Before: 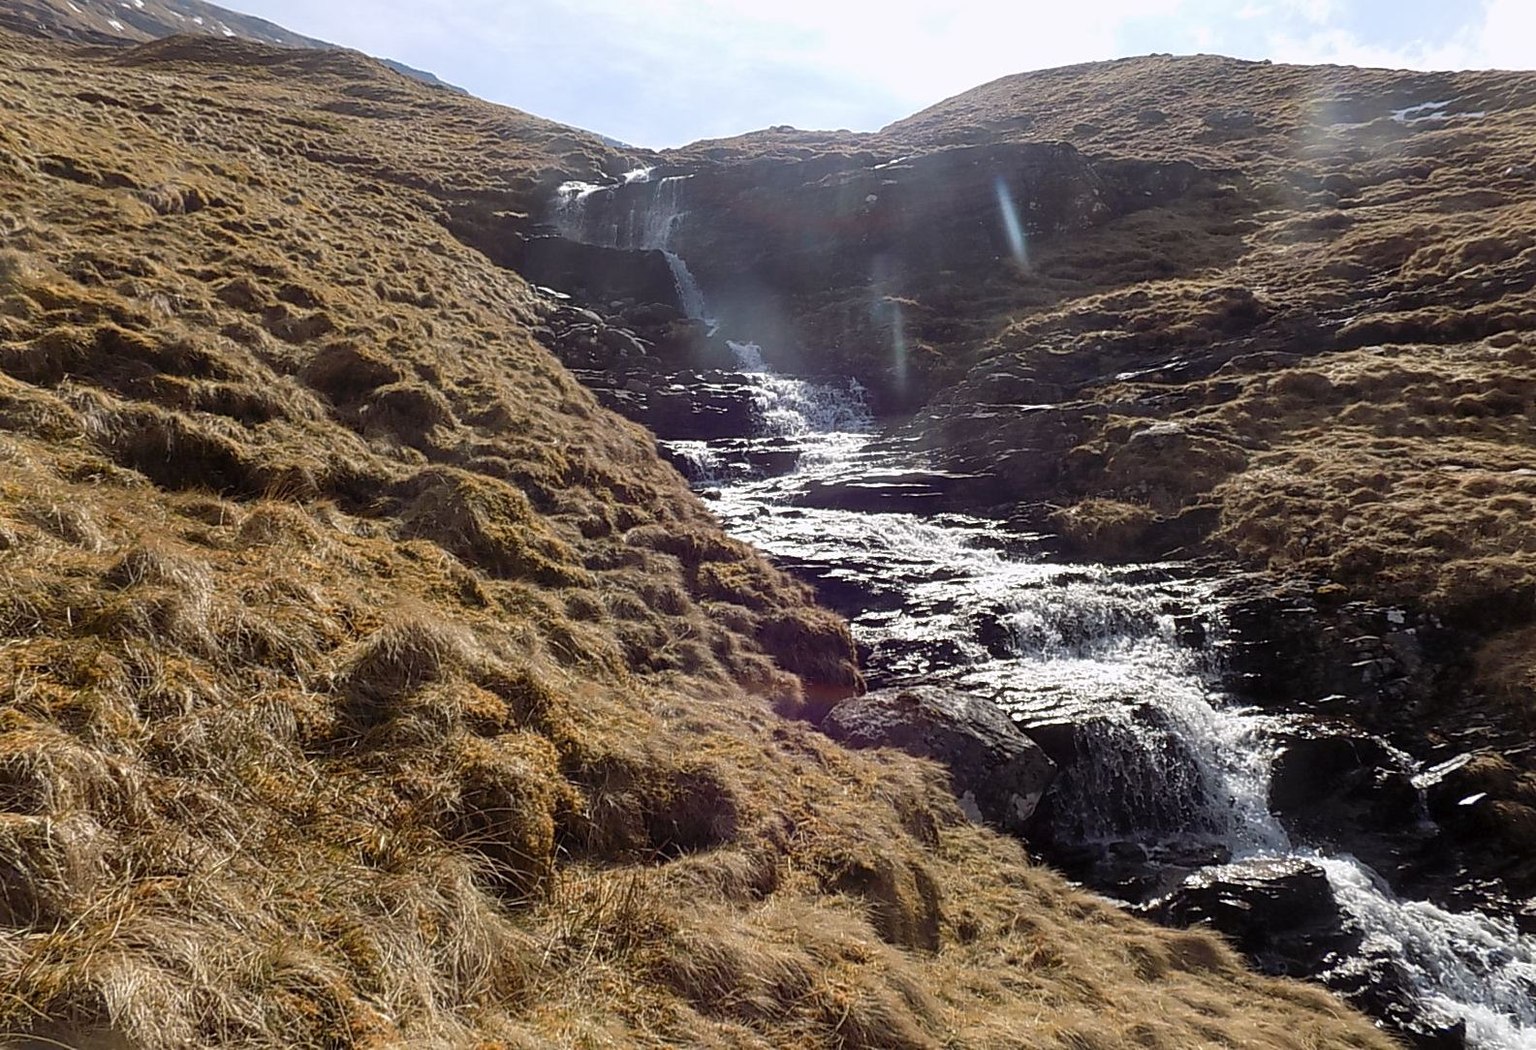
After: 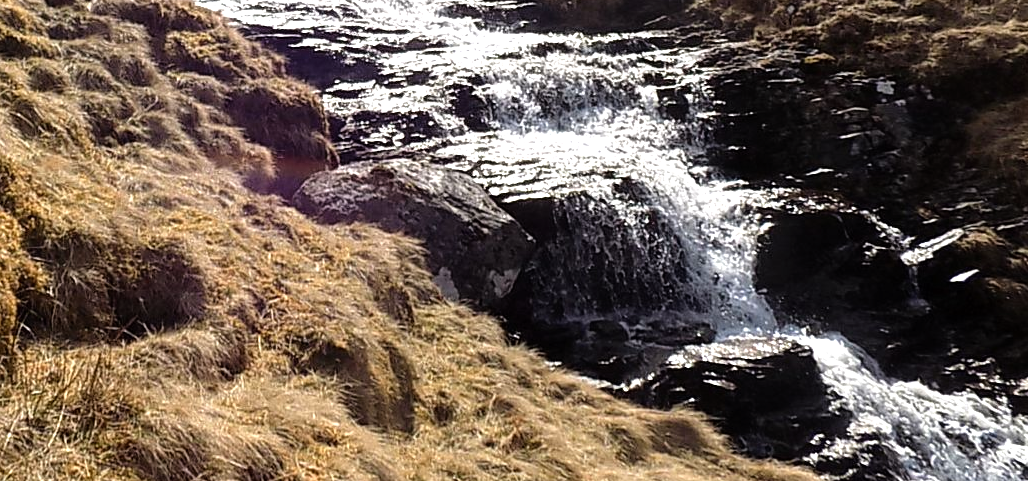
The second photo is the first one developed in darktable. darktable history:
crop and rotate: left 35.087%, top 50.658%, bottom 4.915%
tone equalizer: -8 EV -0.783 EV, -7 EV -0.671 EV, -6 EV -0.589 EV, -5 EV -0.366 EV, -3 EV 0.395 EV, -2 EV 0.6 EV, -1 EV 0.676 EV, +0 EV 0.746 EV
